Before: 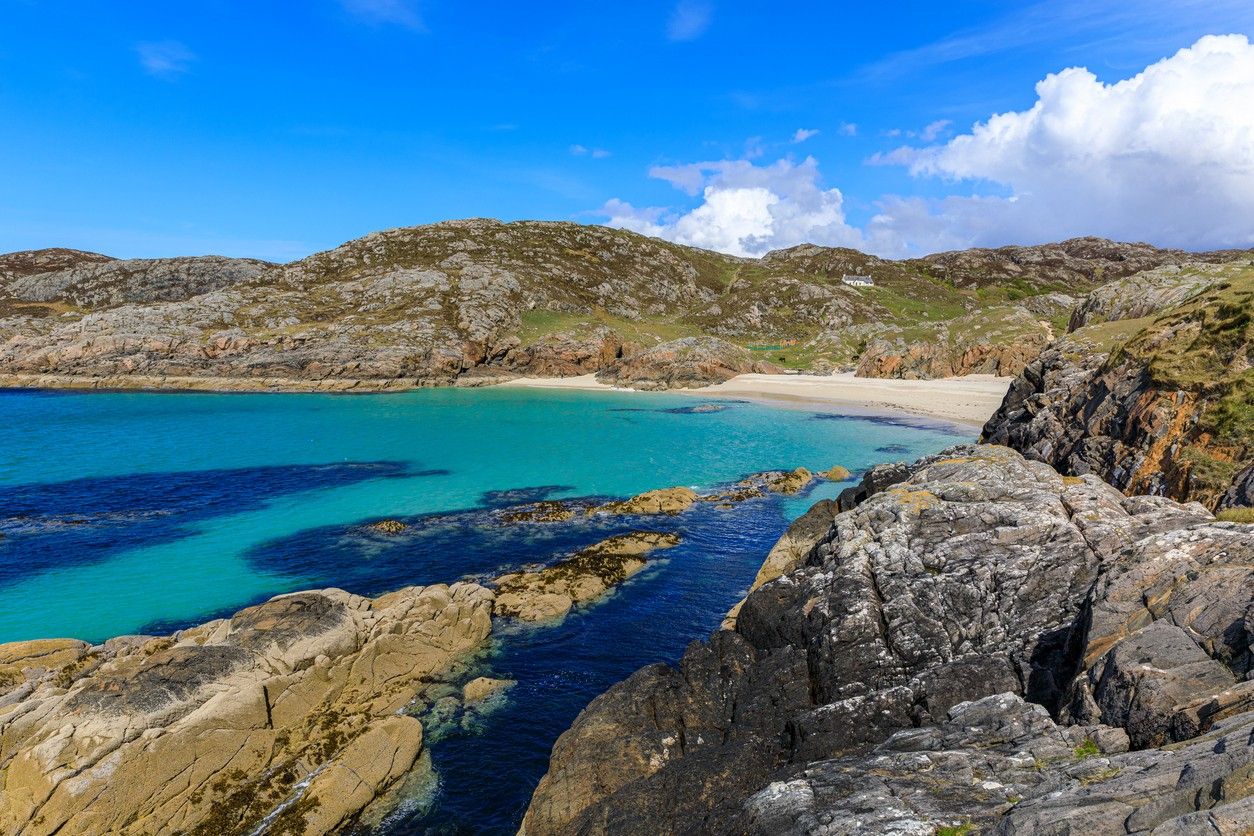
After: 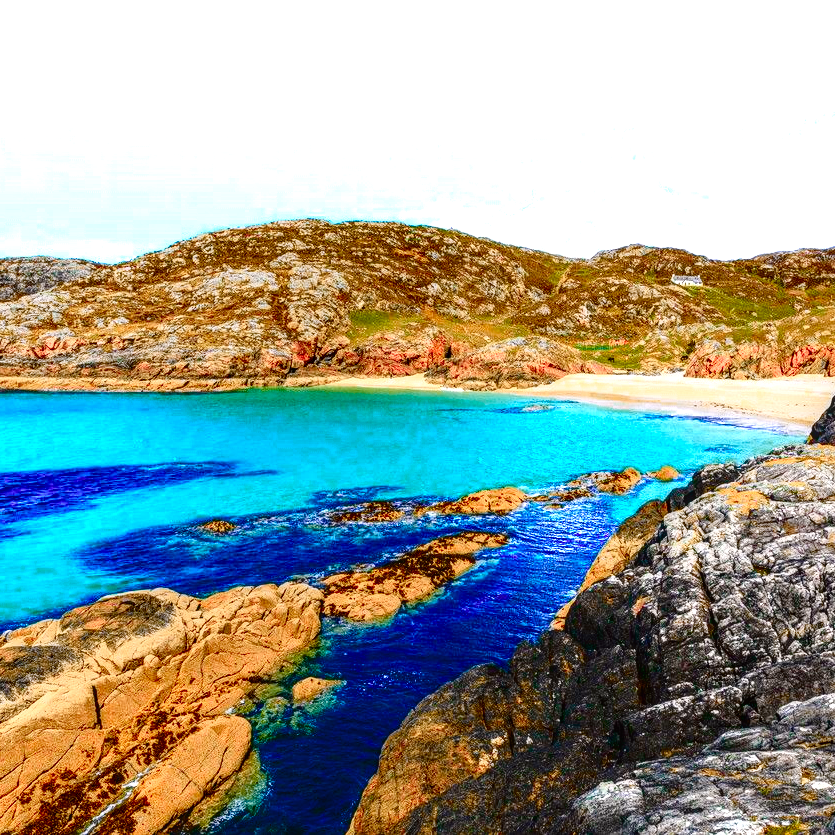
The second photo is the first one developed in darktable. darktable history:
exposure: exposure 0.187 EV, compensate highlight preservation false
color balance rgb: perceptual saturation grading › global saturation 20%, perceptual saturation grading › highlights -50.413%, perceptual saturation grading › shadows 31.082%, global vibrance 11.031%
crop and rotate: left 13.701%, right 19.658%
tone curve: curves: ch0 [(0, 0.023) (0.137, 0.069) (0.249, 0.163) (0.487, 0.491) (0.778, 0.858) (0.896, 0.94) (1, 0.988)]; ch1 [(0, 0) (0.396, 0.369) (0.483, 0.459) (0.498, 0.5) (0.515, 0.517) (0.562, 0.6) (0.611, 0.667) (0.692, 0.744) (0.798, 0.863) (1, 1)]; ch2 [(0, 0) (0.426, 0.398) (0.483, 0.481) (0.503, 0.503) (0.526, 0.527) (0.549, 0.59) (0.62, 0.666) (0.705, 0.755) (0.985, 0.966)], color space Lab, independent channels, preserve colors none
color zones: curves: ch0 [(0.473, 0.374) (0.742, 0.784)]; ch1 [(0.354, 0.737) (0.742, 0.705)]; ch2 [(0.318, 0.421) (0.758, 0.532)]
tone equalizer: -8 EV -0.433 EV, -7 EV -0.429 EV, -6 EV -0.332 EV, -5 EV -0.25 EV, -3 EV 0.199 EV, -2 EV 0.324 EV, -1 EV 0.374 EV, +0 EV 0.438 EV
local contrast: on, module defaults
